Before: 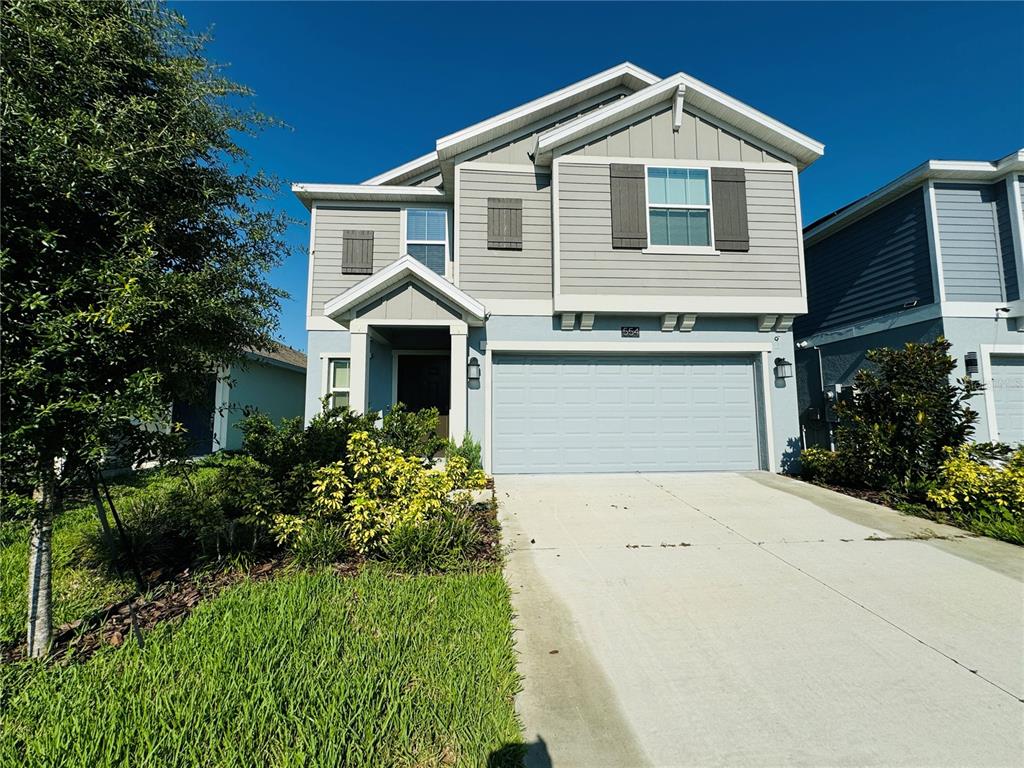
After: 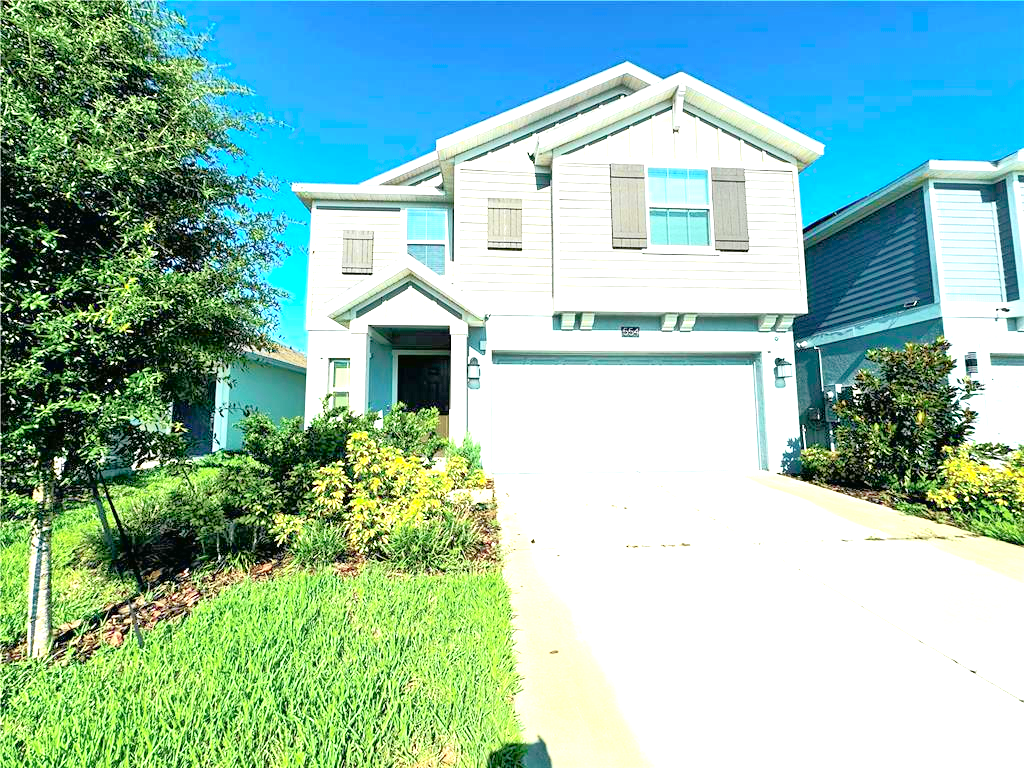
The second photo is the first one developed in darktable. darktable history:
exposure: black level correction 0.001, exposure 1.84 EV, compensate exposure bias true, compensate highlight preservation false
tone curve: curves: ch0 [(0, 0.013) (0.104, 0.103) (0.258, 0.267) (0.448, 0.489) (0.709, 0.794) (0.895, 0.915) (0.994, 0.971)]; ch1 [(0, 0) (0.335, 0.298) (0.446, 0.416) (0.488, 0.488) (0.515, 0.504) (0.581, 0.615) (0.635, 0.661) (1, 1)]; ch2 [(0, 0) (0.314, 0.306) (0.436, 0.447) (0.502, 0.5) (0.538, 0.541) (0.568, 0.603) (0.641, 0.635) (0.717, 0.701) (1, 1)], color space Lab, independent channels
tone equalizer: -7 EV 0.14 EV, -6 EV 0.562 EV, -5 EV 1.16 EV, -4 EV 1.37 EV, -3 EV 1.13 EV, -2 EV 0.6 EV, -1 EV 0.157 EV
